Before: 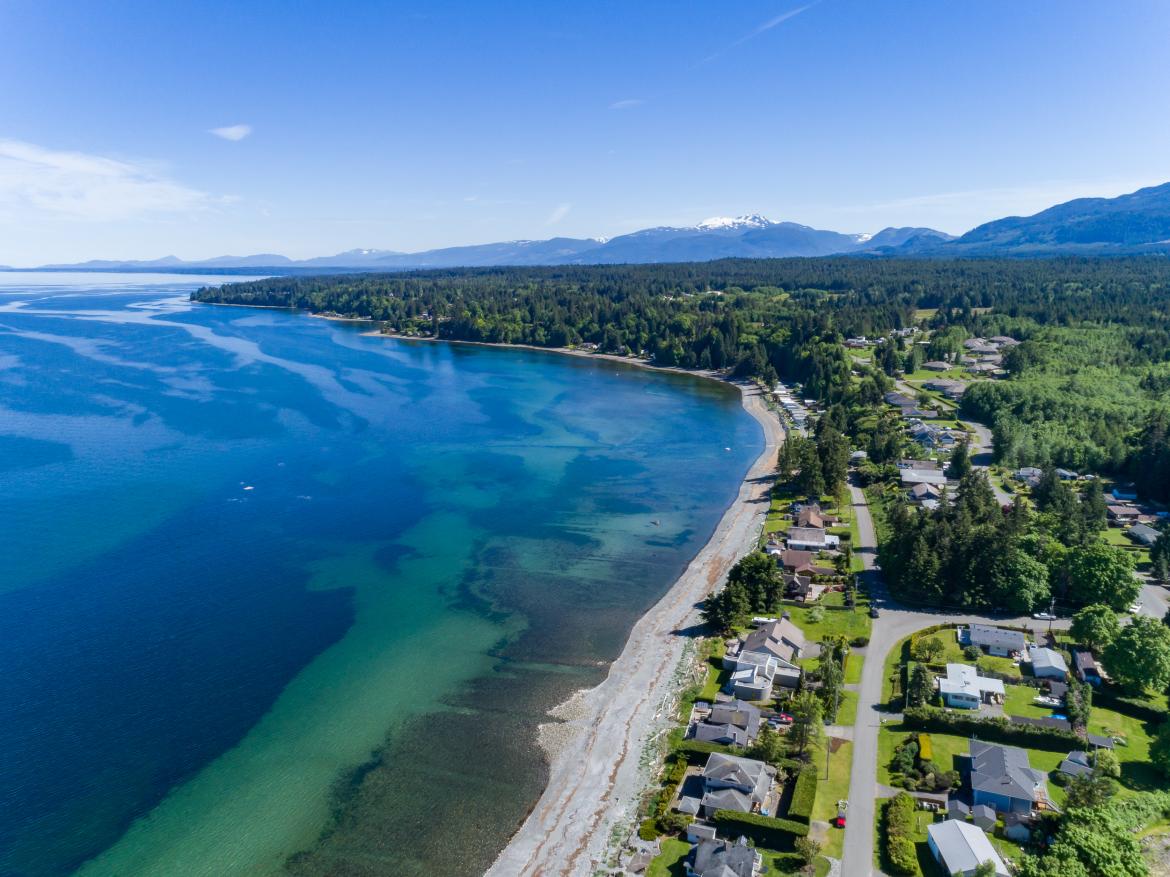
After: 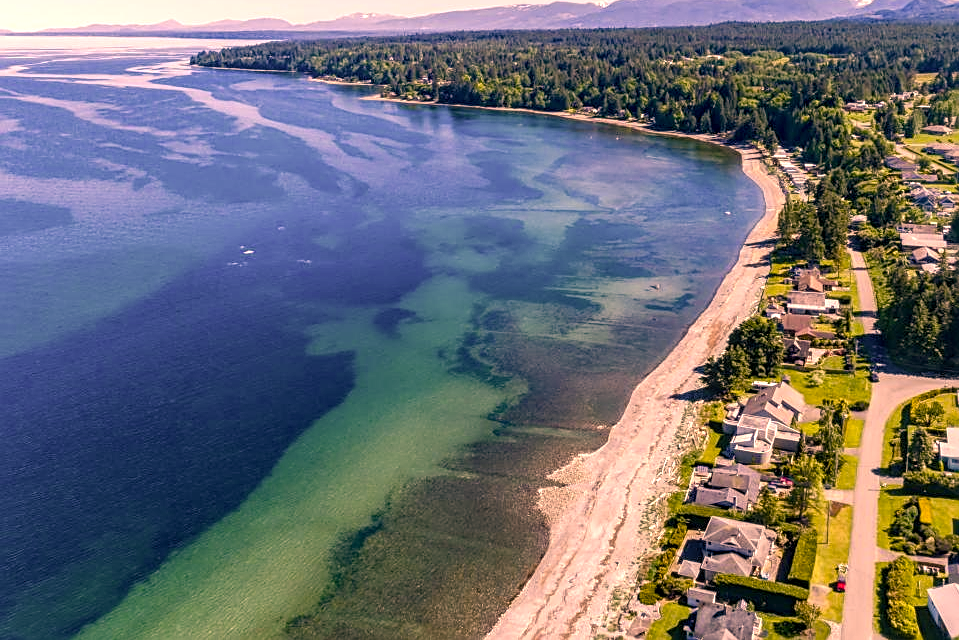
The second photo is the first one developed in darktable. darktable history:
exposure: black level correction 0, exposure 0.499 EV, compensate exposure bias true, compensate highlight preservation false
crop: top 27.023%, right 18.017%
color correction: highlights a* 39.24, highlights b* 39.85, saturation 0.69
color balance rgb: linear chroma grading › global chroma 15.323%, perceptual saturation grading › global saturation 34.639%, perceptual saturation grading › highlights -29.936%, perceptual saturation grading › shadows 35.143%
local contrast: detail 130%
sharpen: on, module defaults
